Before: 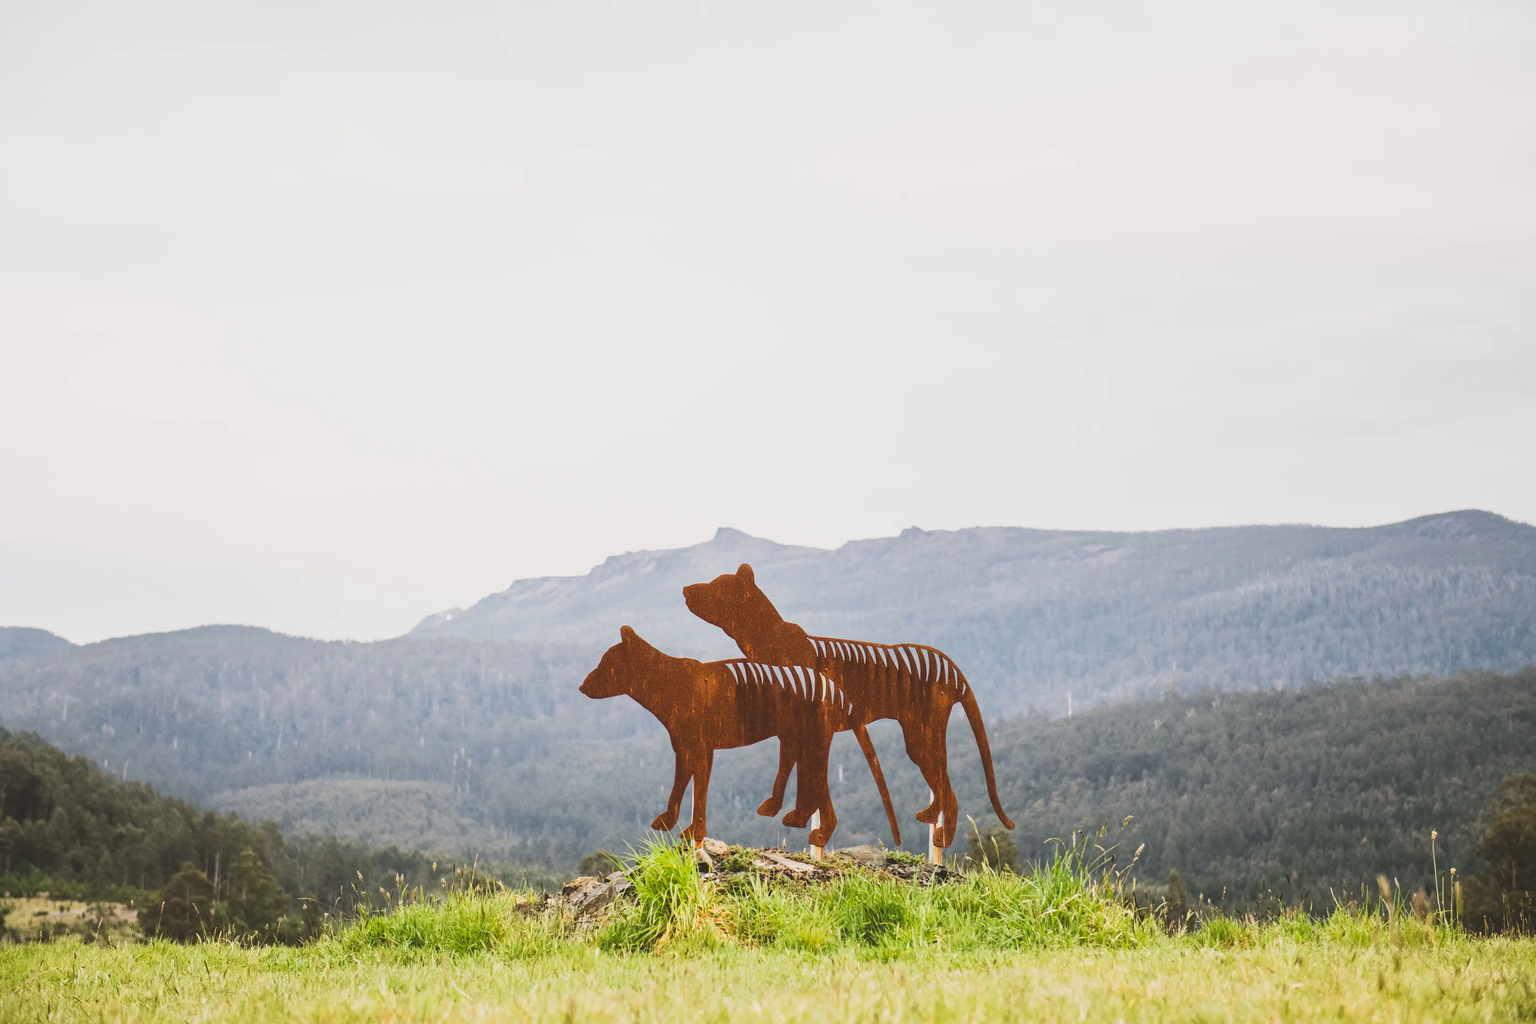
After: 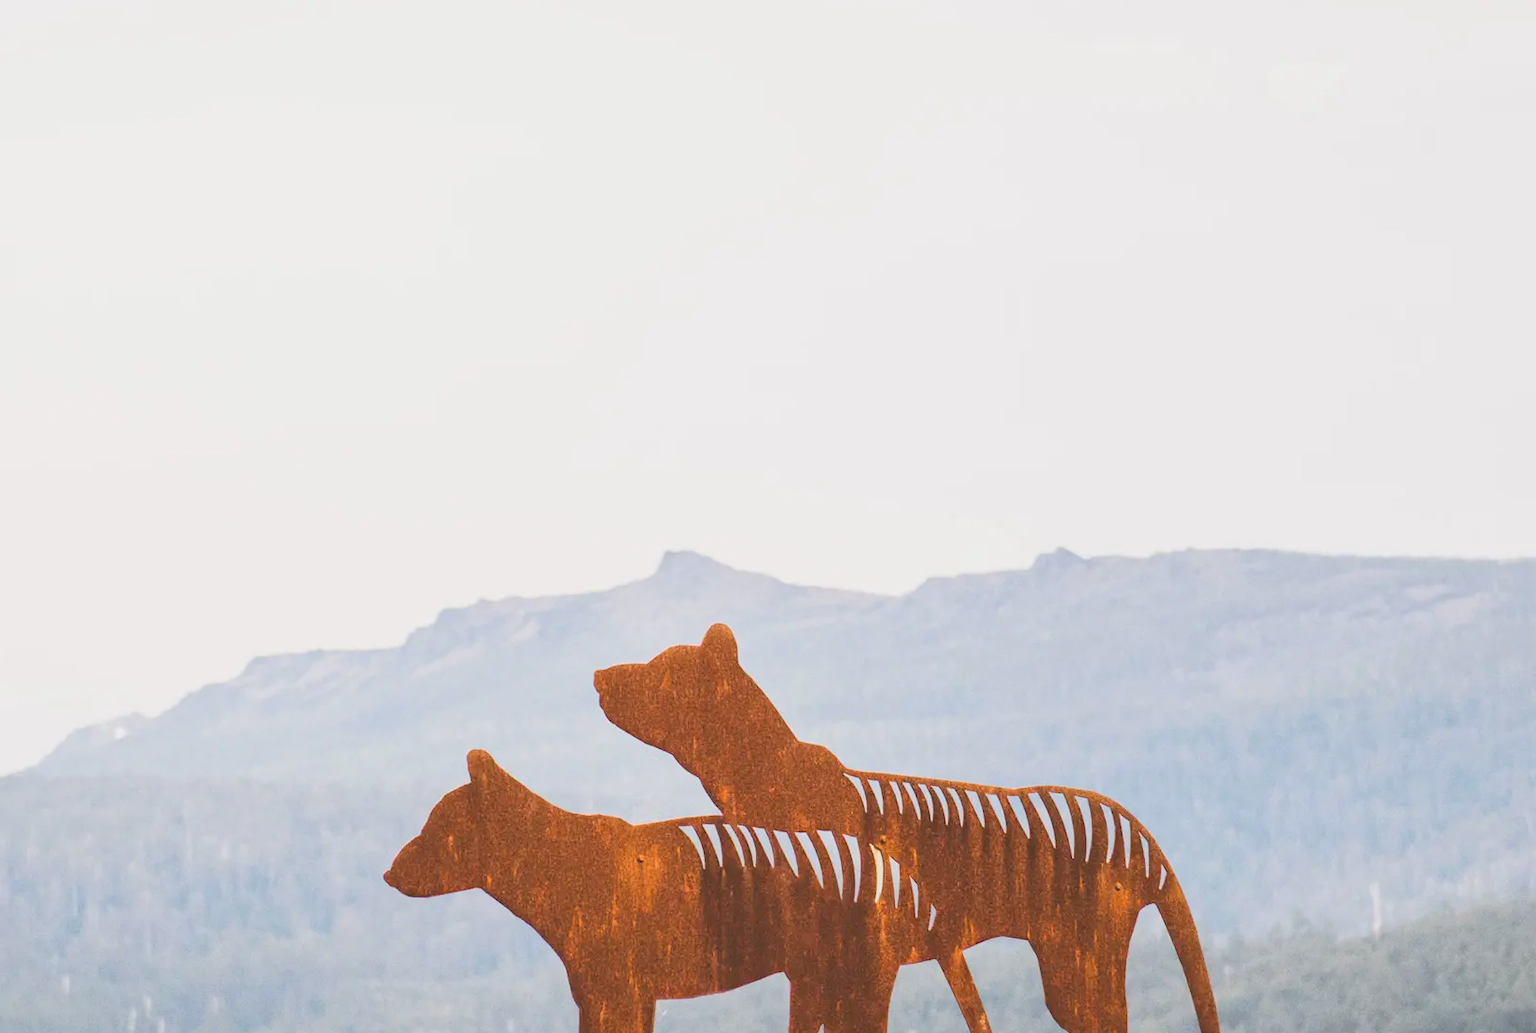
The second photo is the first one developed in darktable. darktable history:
base curve: curves: ch0 [(0, 0) (0.158, 0.273) (0.879, 0.895) (1, 1)]
crop: left 25.381%, top 24.966%, right 25.193%, bottom 25.171%
